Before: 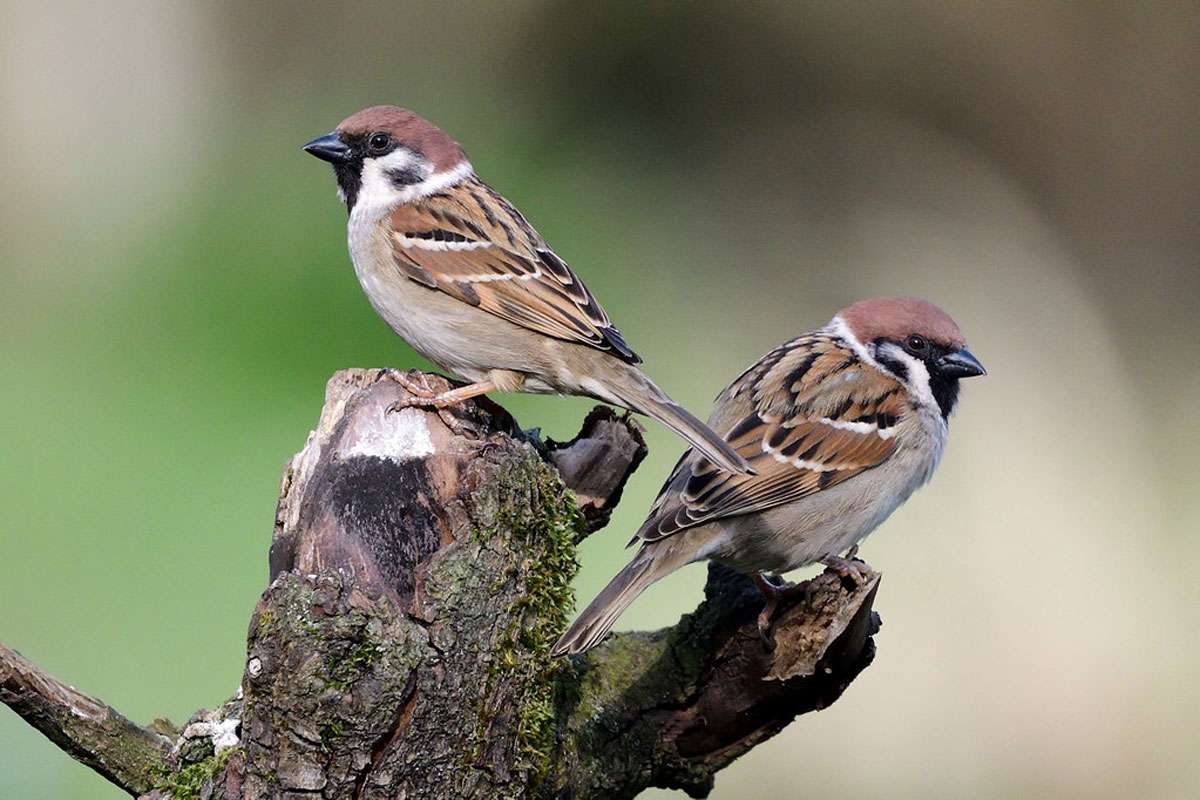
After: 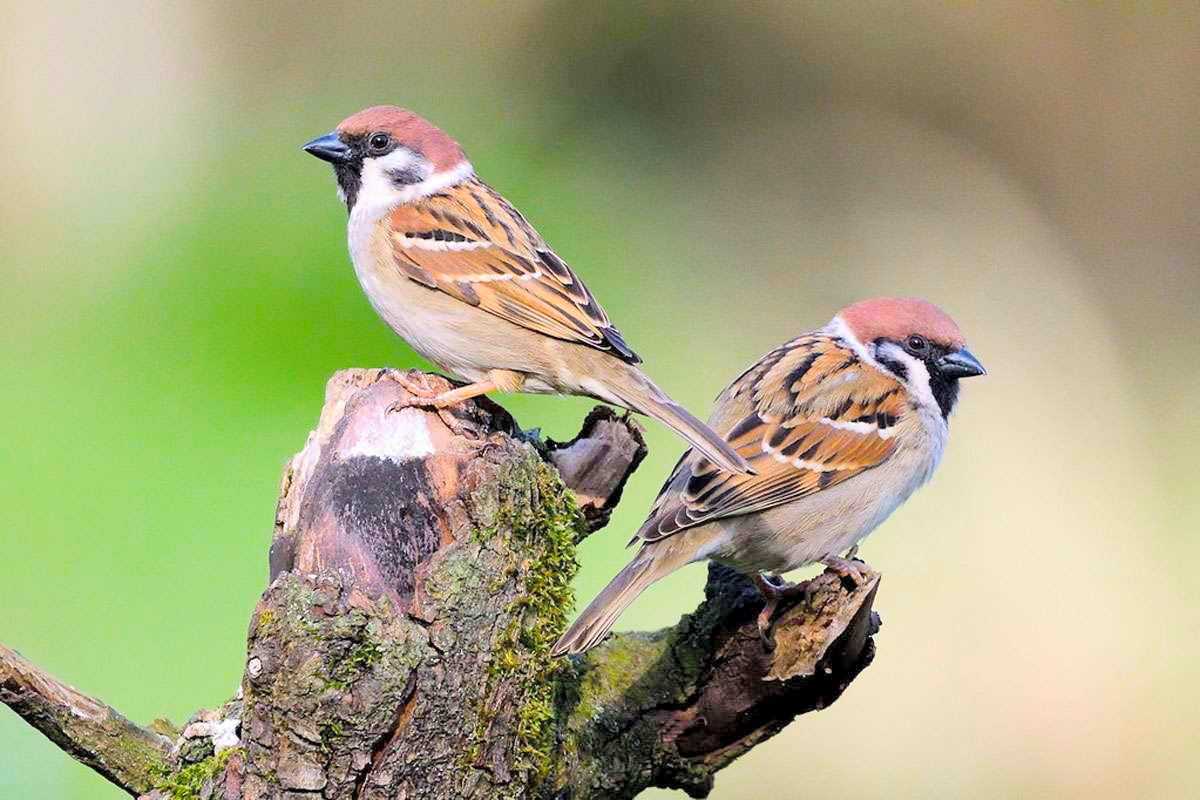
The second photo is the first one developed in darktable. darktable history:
global tonemap: drago (0.7, 100)
color balance rgb: perceptual saturation grading › global saturation 30%, global vibrance 30%
exposure: black level correction 0.001, exposure 0.5 EV, compensate exposure bias true, compensate highlight preservation false
